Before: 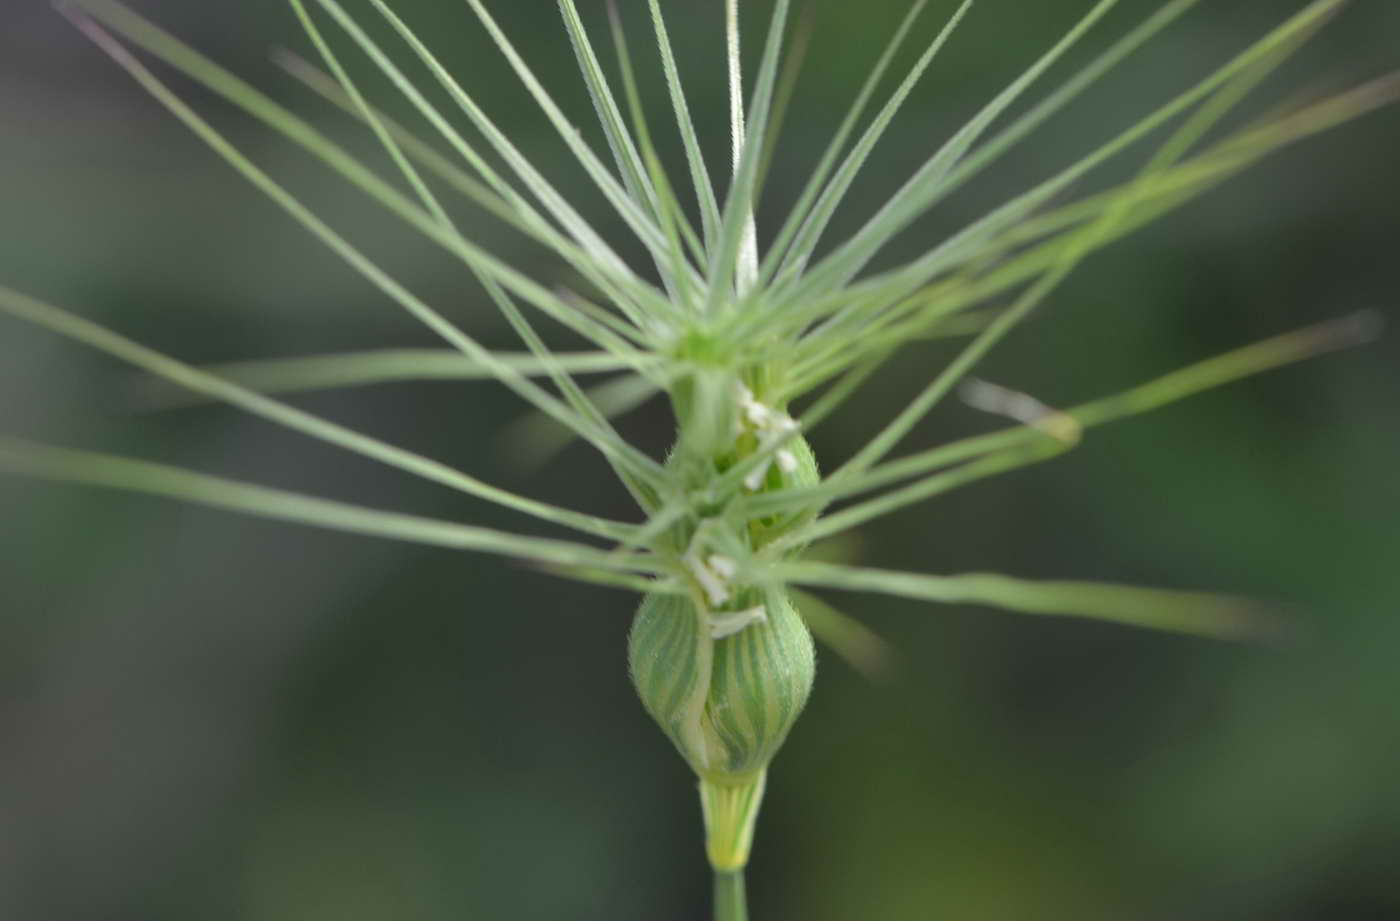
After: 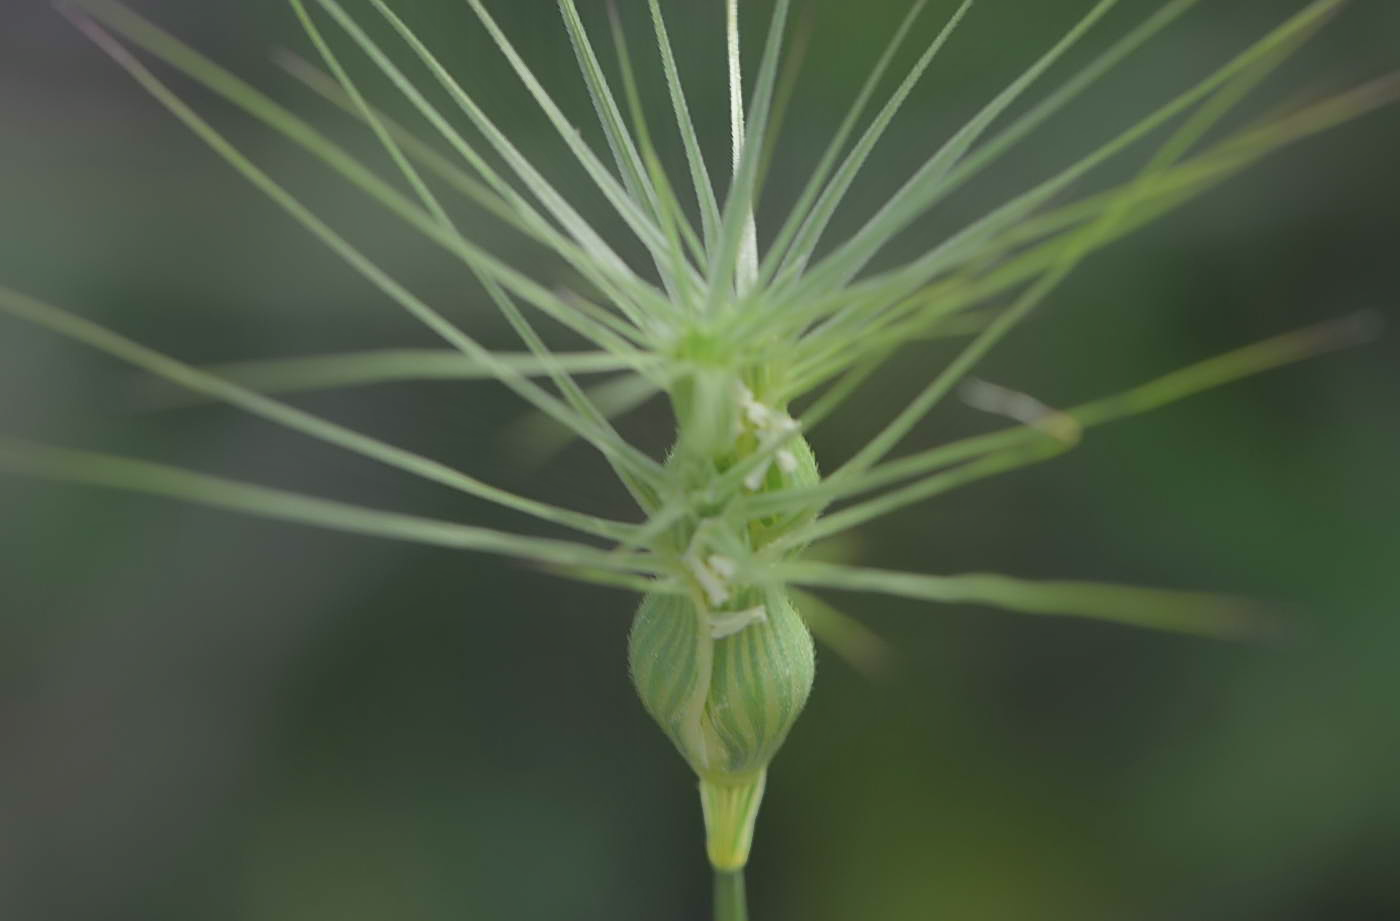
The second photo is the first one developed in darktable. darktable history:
sharpen: on, module defaults
contrast equalizer: octaves 7, y [[0.6 ×6], [0.55 ×6], [0 ×6], [0 ×6], [0 ×6]], mix -1
